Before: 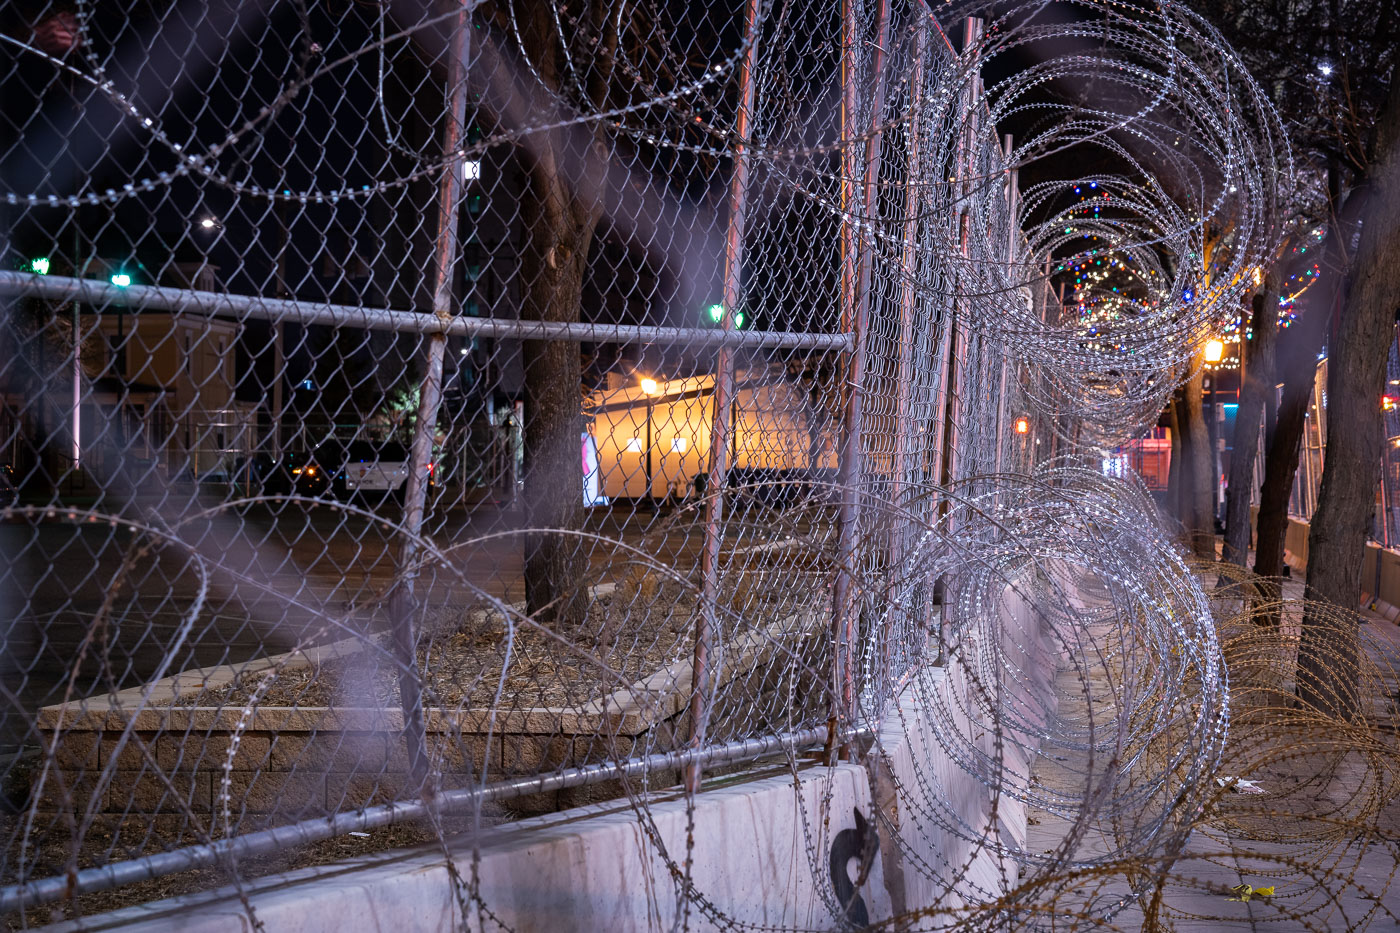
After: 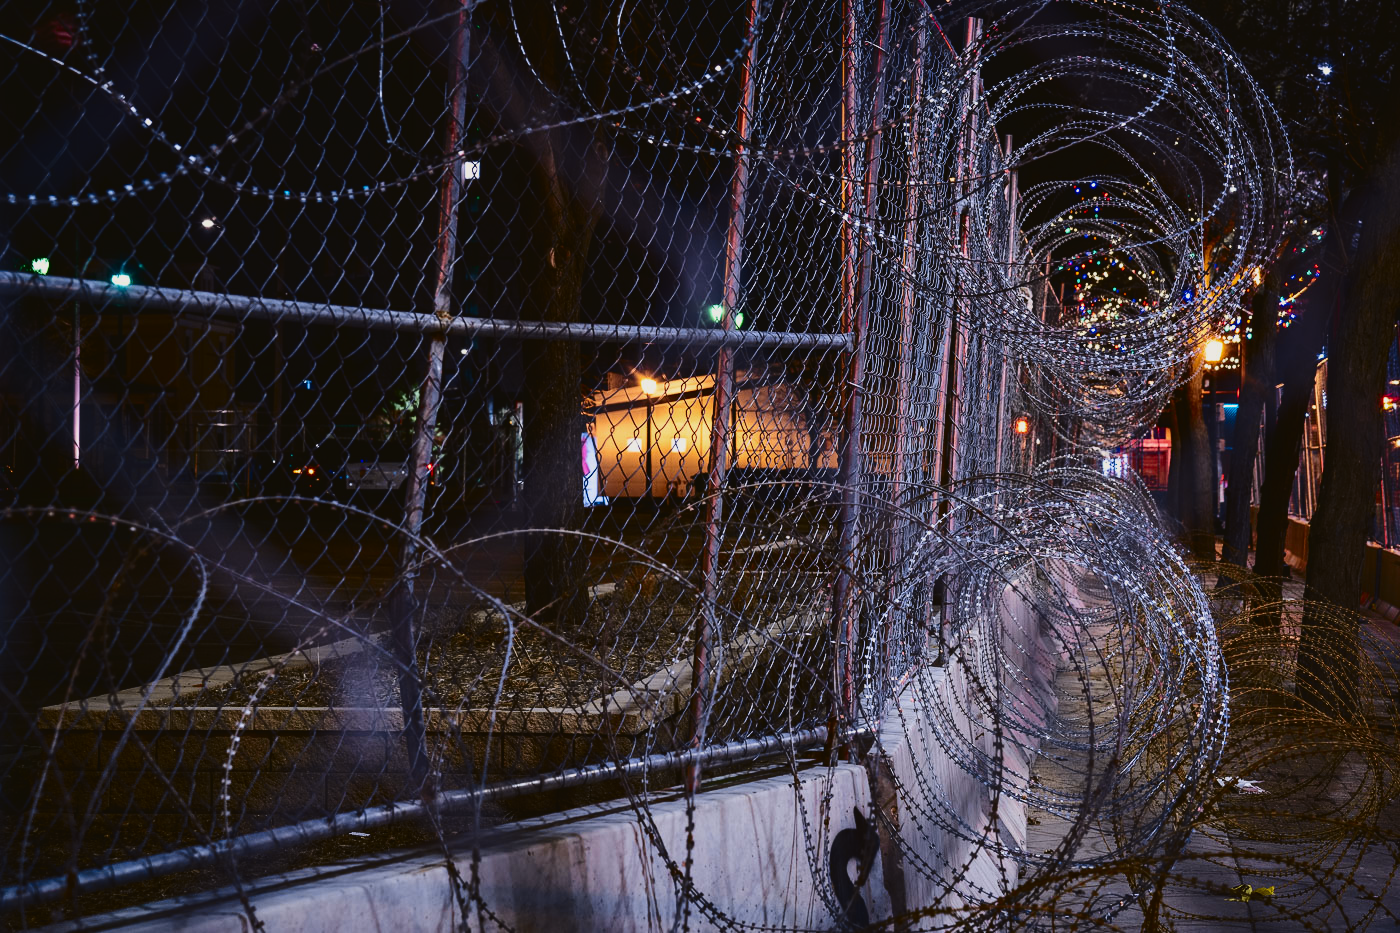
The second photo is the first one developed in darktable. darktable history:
tone equalizer: edges refinement/feathering 500, mask exposure compensation -1.57 EV, preserve details no
tone curve: curves: ch0 [(0, 0.021) (0.049, 0.044) (0.152, 0.14) (0.328, 0.377) (0.473, 0.543) (0.641, 0.705) (0.85, 0.894) (1, 0.969)]; ch1 [(0, 0) (0.302, 0.331) (0.433, 0.432) (0.472, 0.47) (0.502, 0.503) (0.527, 0.521) (0.564, 0.58) (0.614, 0.626) (0.677, 0.701) (0.859, 0.885) (1, 1)]; ch2 [(0, 0) (0.33, 0.301) (0.447, 0.44) (0.487, 0.496) (0.502, 0.516) (0.535, 0.563) (0.565, 0.593) (0.608, 0.638) (1, 1)], color space Lab, independent channels, preserve colors none
exposure: black level correction -0.035, exposure -0.496 EV, compensate highlight preservation false
contrast brightness saturation: contrast 0.243, brightness -0.242, saturation 0.147
